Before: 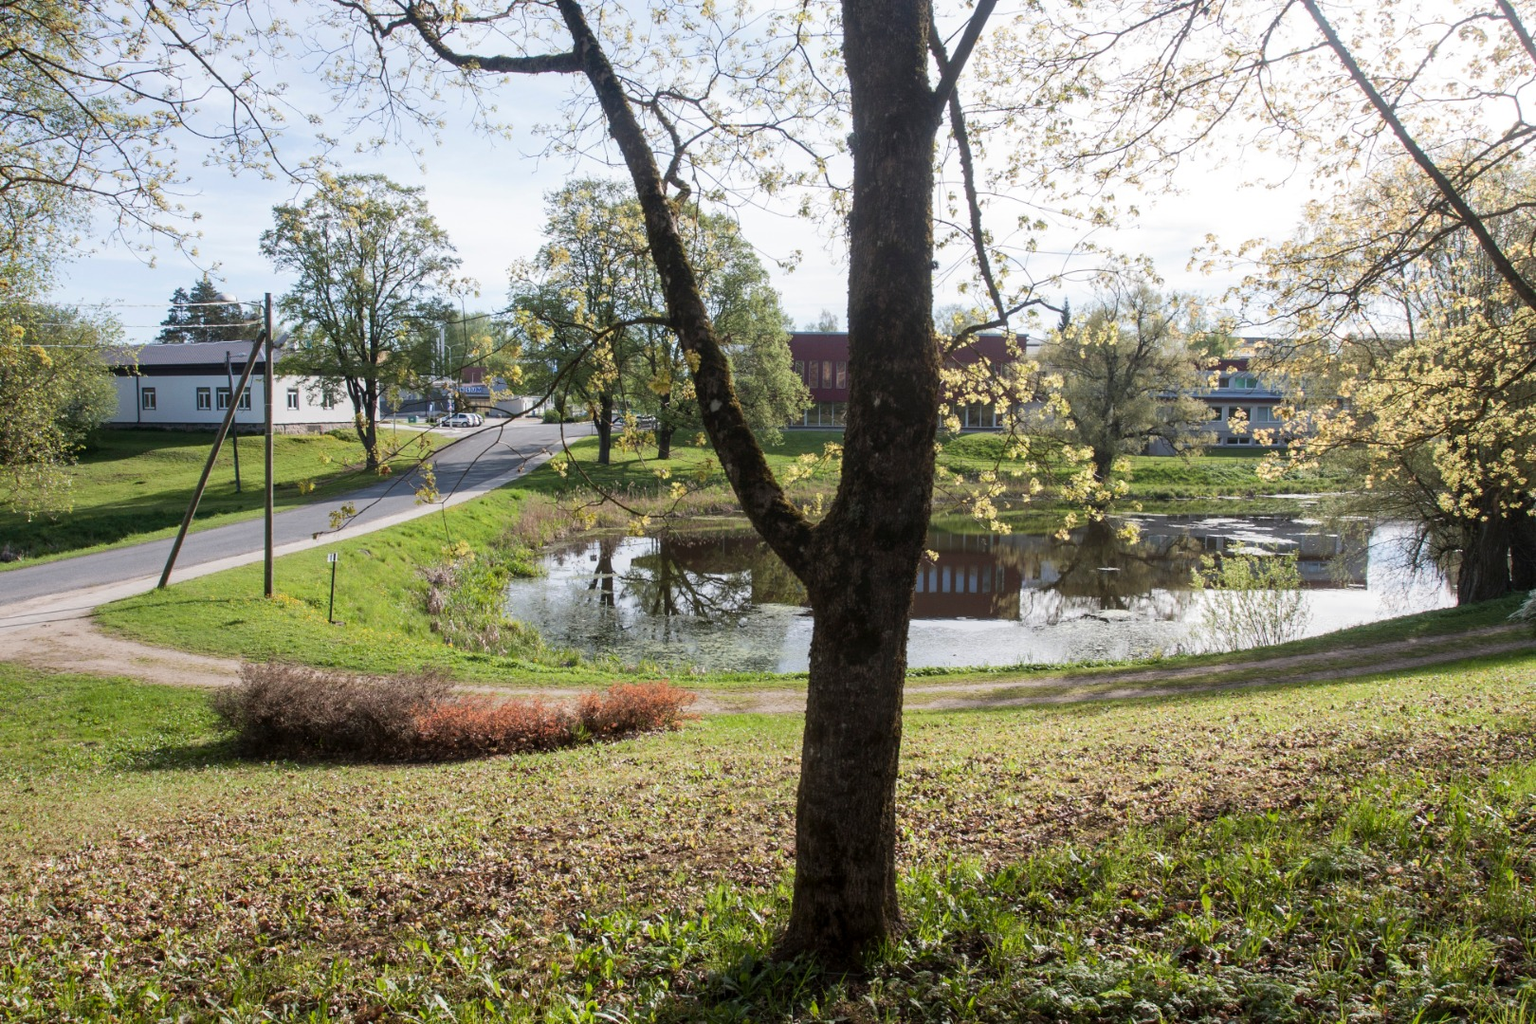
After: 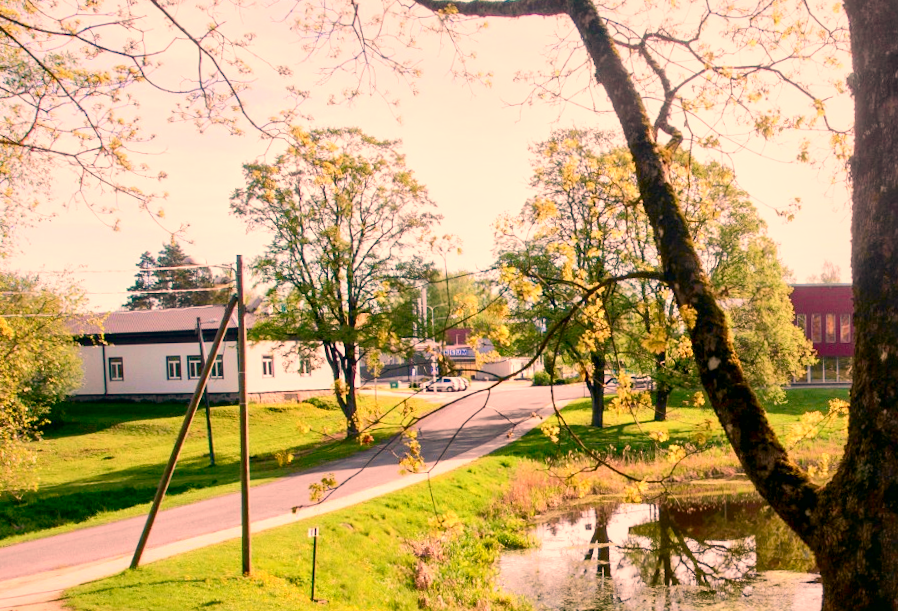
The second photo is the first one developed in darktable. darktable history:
color correction: highlights a* 40, highlights b* 40, saturation 0.69
local contrast: mode bilateral grid, contrast 20, coarseness 50, detail 161%, midtone range 0.2
crop and rotate: left 3.047%, top 7.509%, right 42.236%, bottom 37.598%
color balance rgb: linear chroma grading › global chroma 15%, perceptual saturation grading › global saturation 30%
rotate and perspective: rotation -1.24°, automatic cropping off
tone curve: curves: ch0 [(0, 0) (0.035, 0.017) (0.131, 0.108) (0.279, 0.279) (0.476, 0.554) (0.617, 0.693) (0.704, 0.77) (0.801, 0.854) (0.895, 0.927) (1, 0.976)]; ch1 [(0, 0) (0.318, 0.278) (0.444, 0.427) (0.493, 0.488) (0.504, 0.497) (0.537, 0.538) (0.594, 0.616) (0.746, 0.764) (1, 1)]; ch2 [(0, 0) (0.316, 0.292) (0.381, 0.37) (0.423, 0.448) (0.476, 0.482) (0.502, 0.495) (0.529, 0.547) (0.583, 0.608) (0.639, 0.657) (0.7, 0.7) (0.861, 0.808) (1, 0.951)], color space Lab, independent channels, preserve colors none
levels: levels [0, 0.43, 0.984]
